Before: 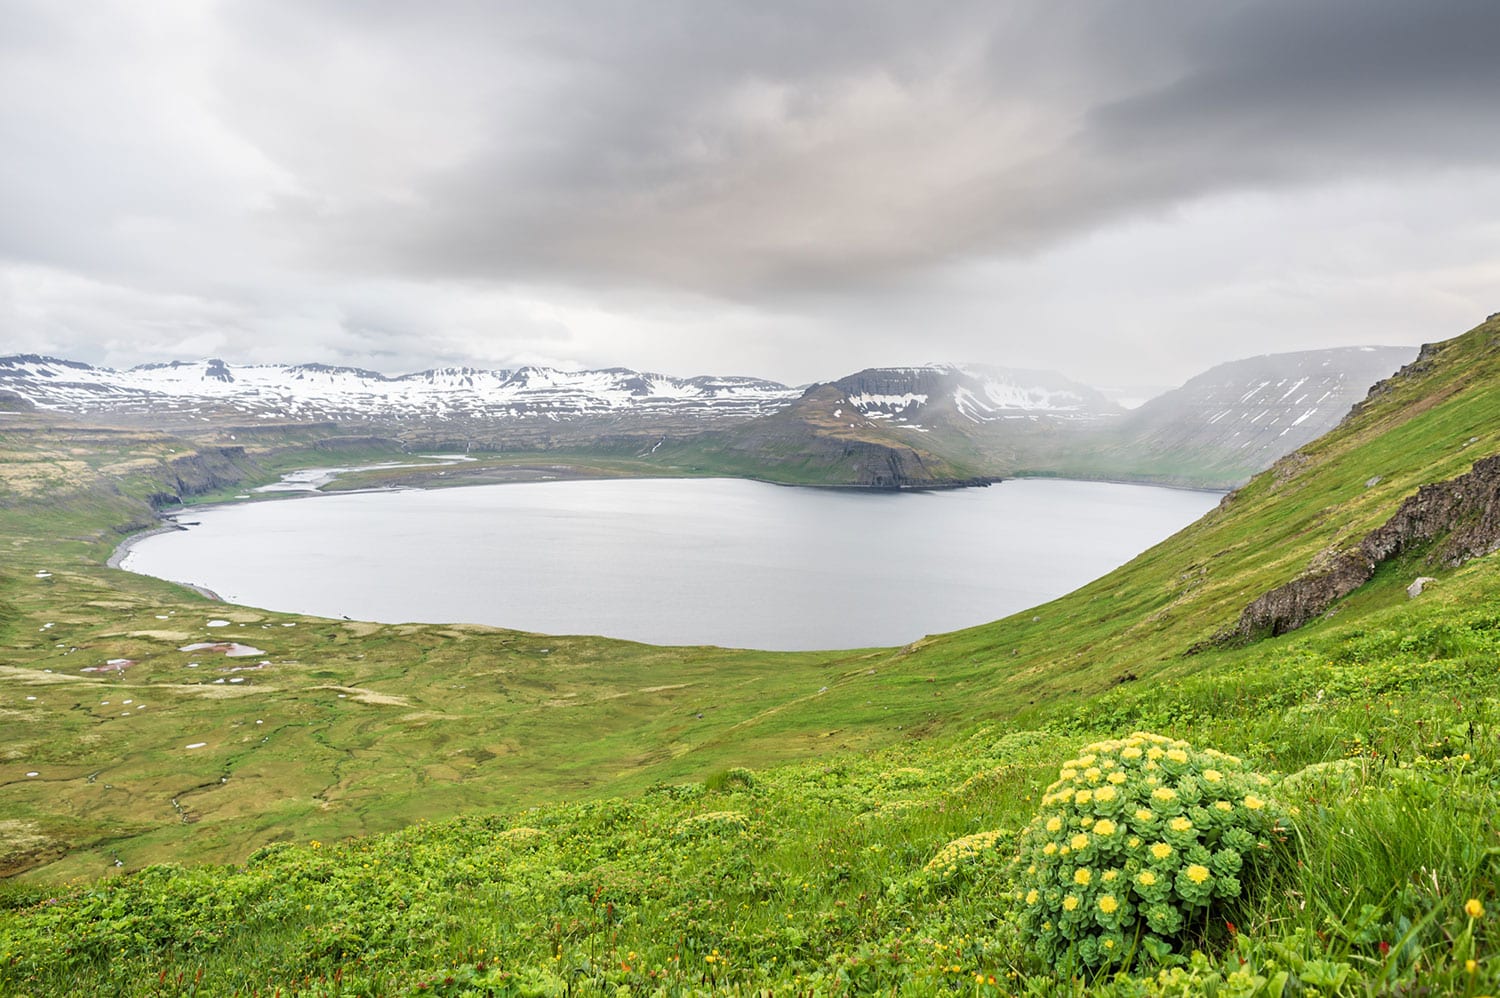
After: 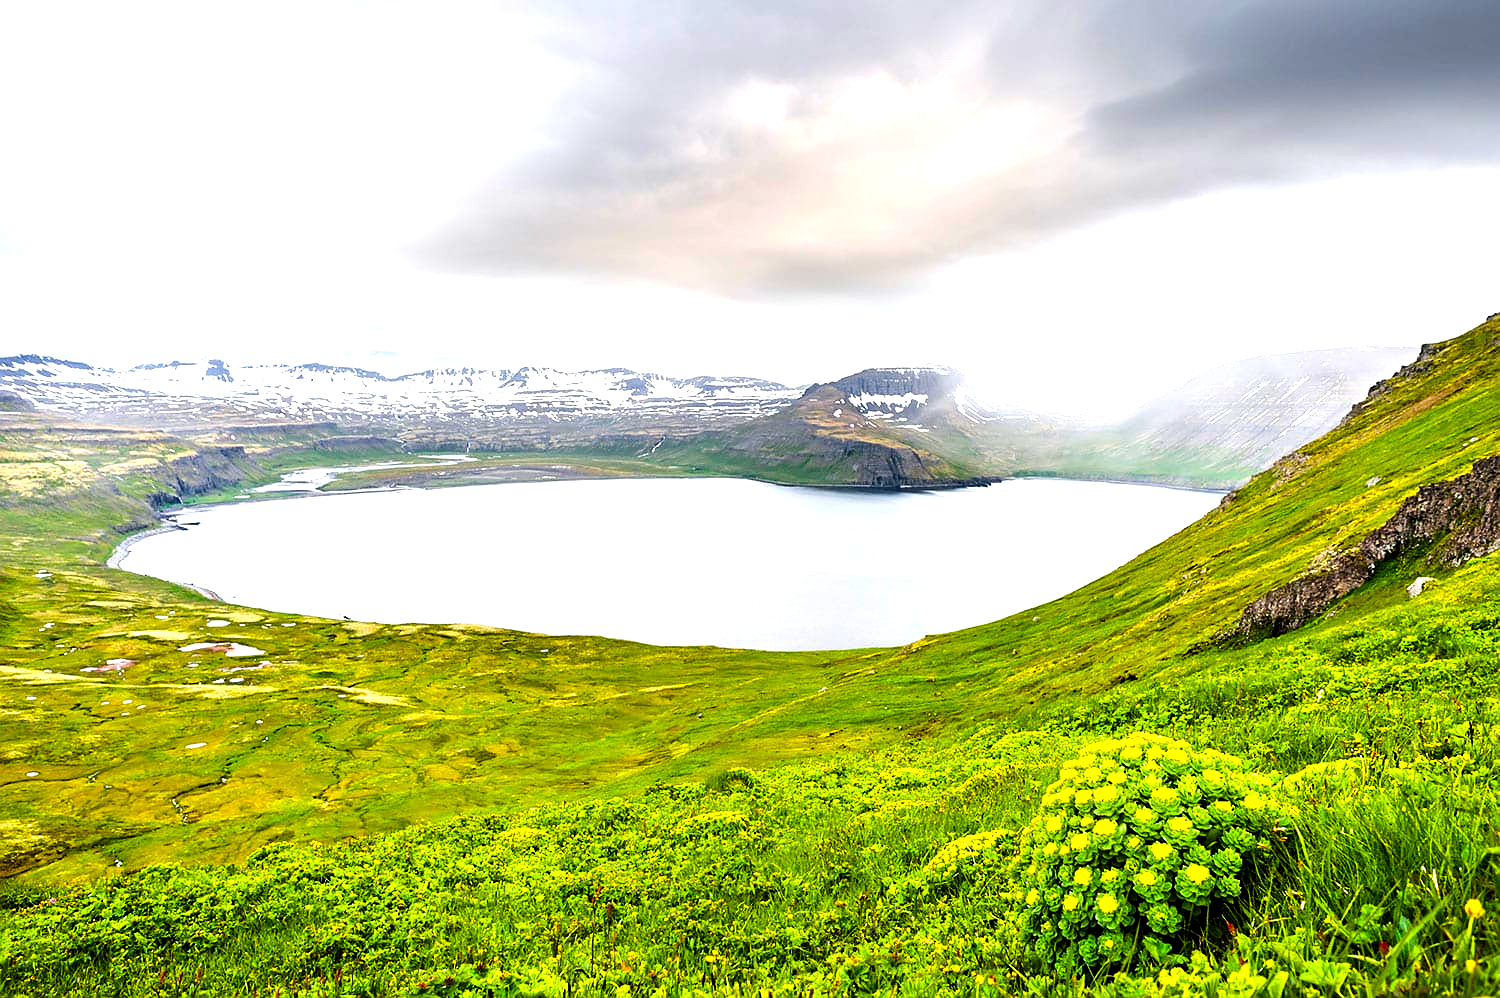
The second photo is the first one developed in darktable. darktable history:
sharpen: radius 0.969, amount 0.604
contrast equalizer: octaves 7, y [[0.6 ×6], [0.55 ×6], [0 ×6], [0 ×6], [0 ×6]], mix 0.3
tone equalizer: -8 EV -0.75 EV, -7 EV -0.7 EV, -6 EV -0.6 EV, -5 EV -0.4 EV, -3 EV 0.4 EV, -2 EV 0.6 EV, -1 EV 0.7 EV, +0 EV 0.75 EV, edges refinement/feathering 500, mask exposure compensation -1.57 EV, preserve details no
color balance: contrast 6.48%, output saturation 113.3%
color balance rgb: linear chroma grading › global chroma 15%, perceptual saturation grading › global saturation 30%
